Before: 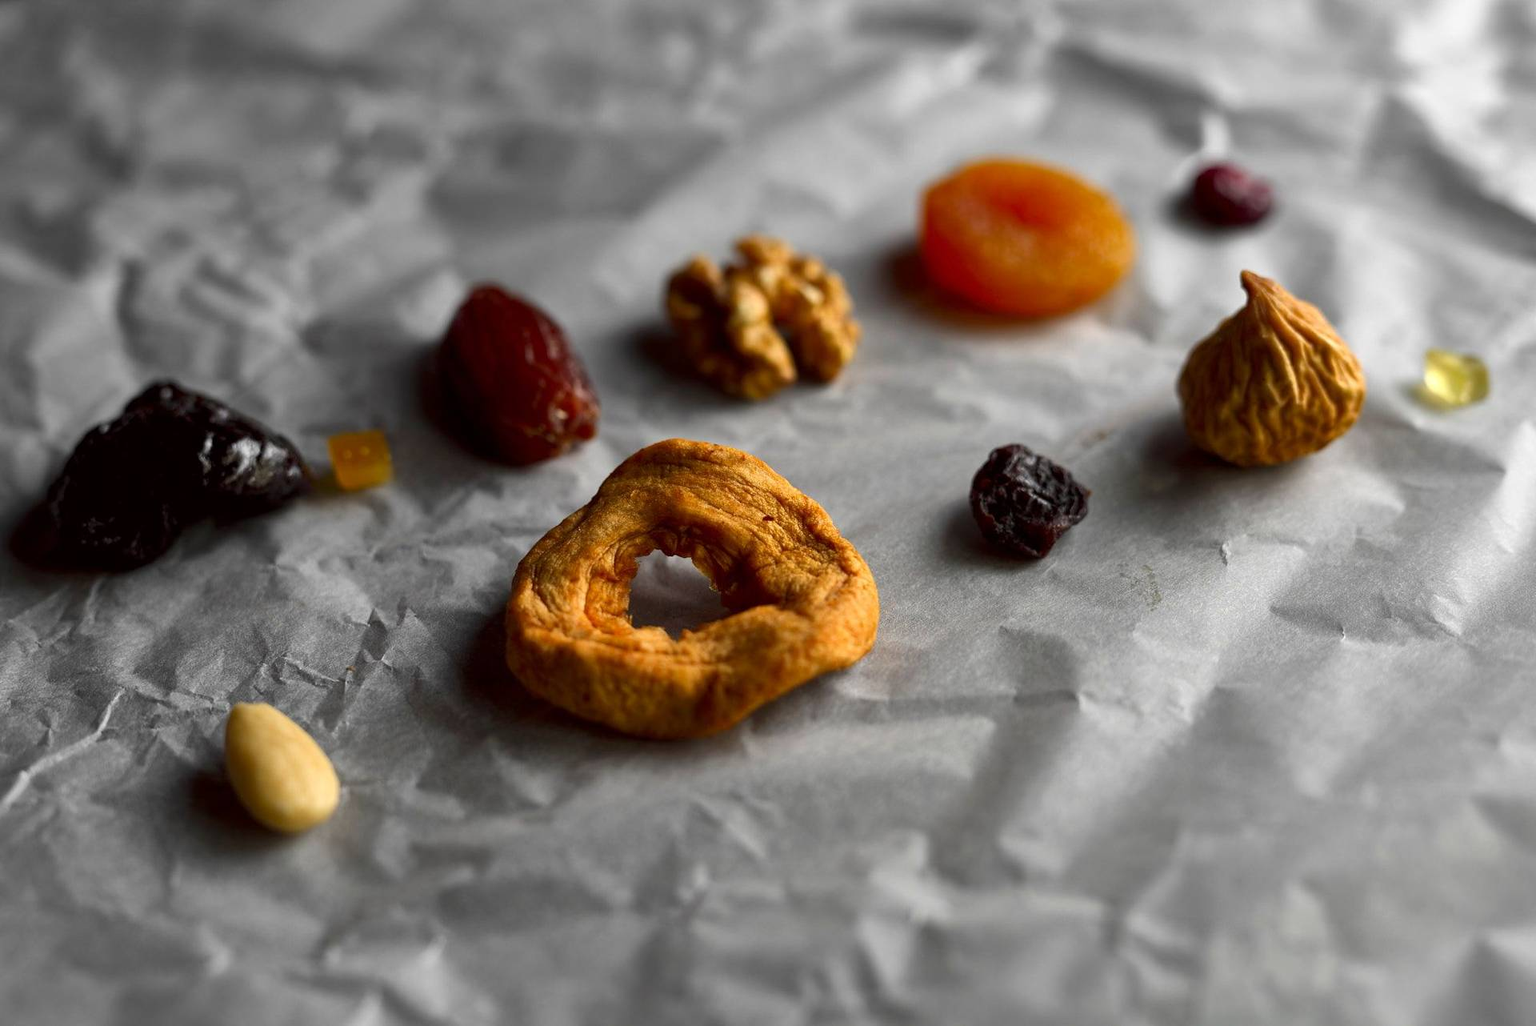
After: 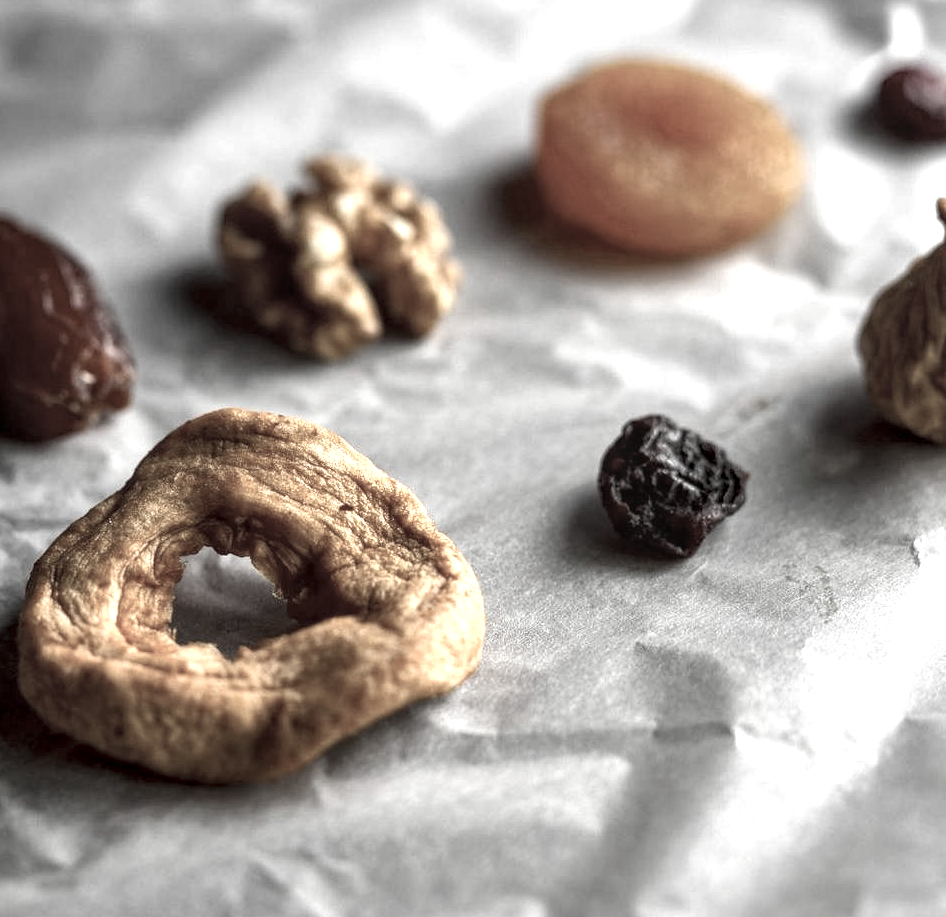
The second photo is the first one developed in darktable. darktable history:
exposure: black level correction 0, exposure 1 EV, compensate highlight preservation false
crop: left 31.996%, top 10.979%, right 18.692%, bottom 17.462%
color correction: highlights b* -0.036, saturation 0.321
local contrast: detail 130%
